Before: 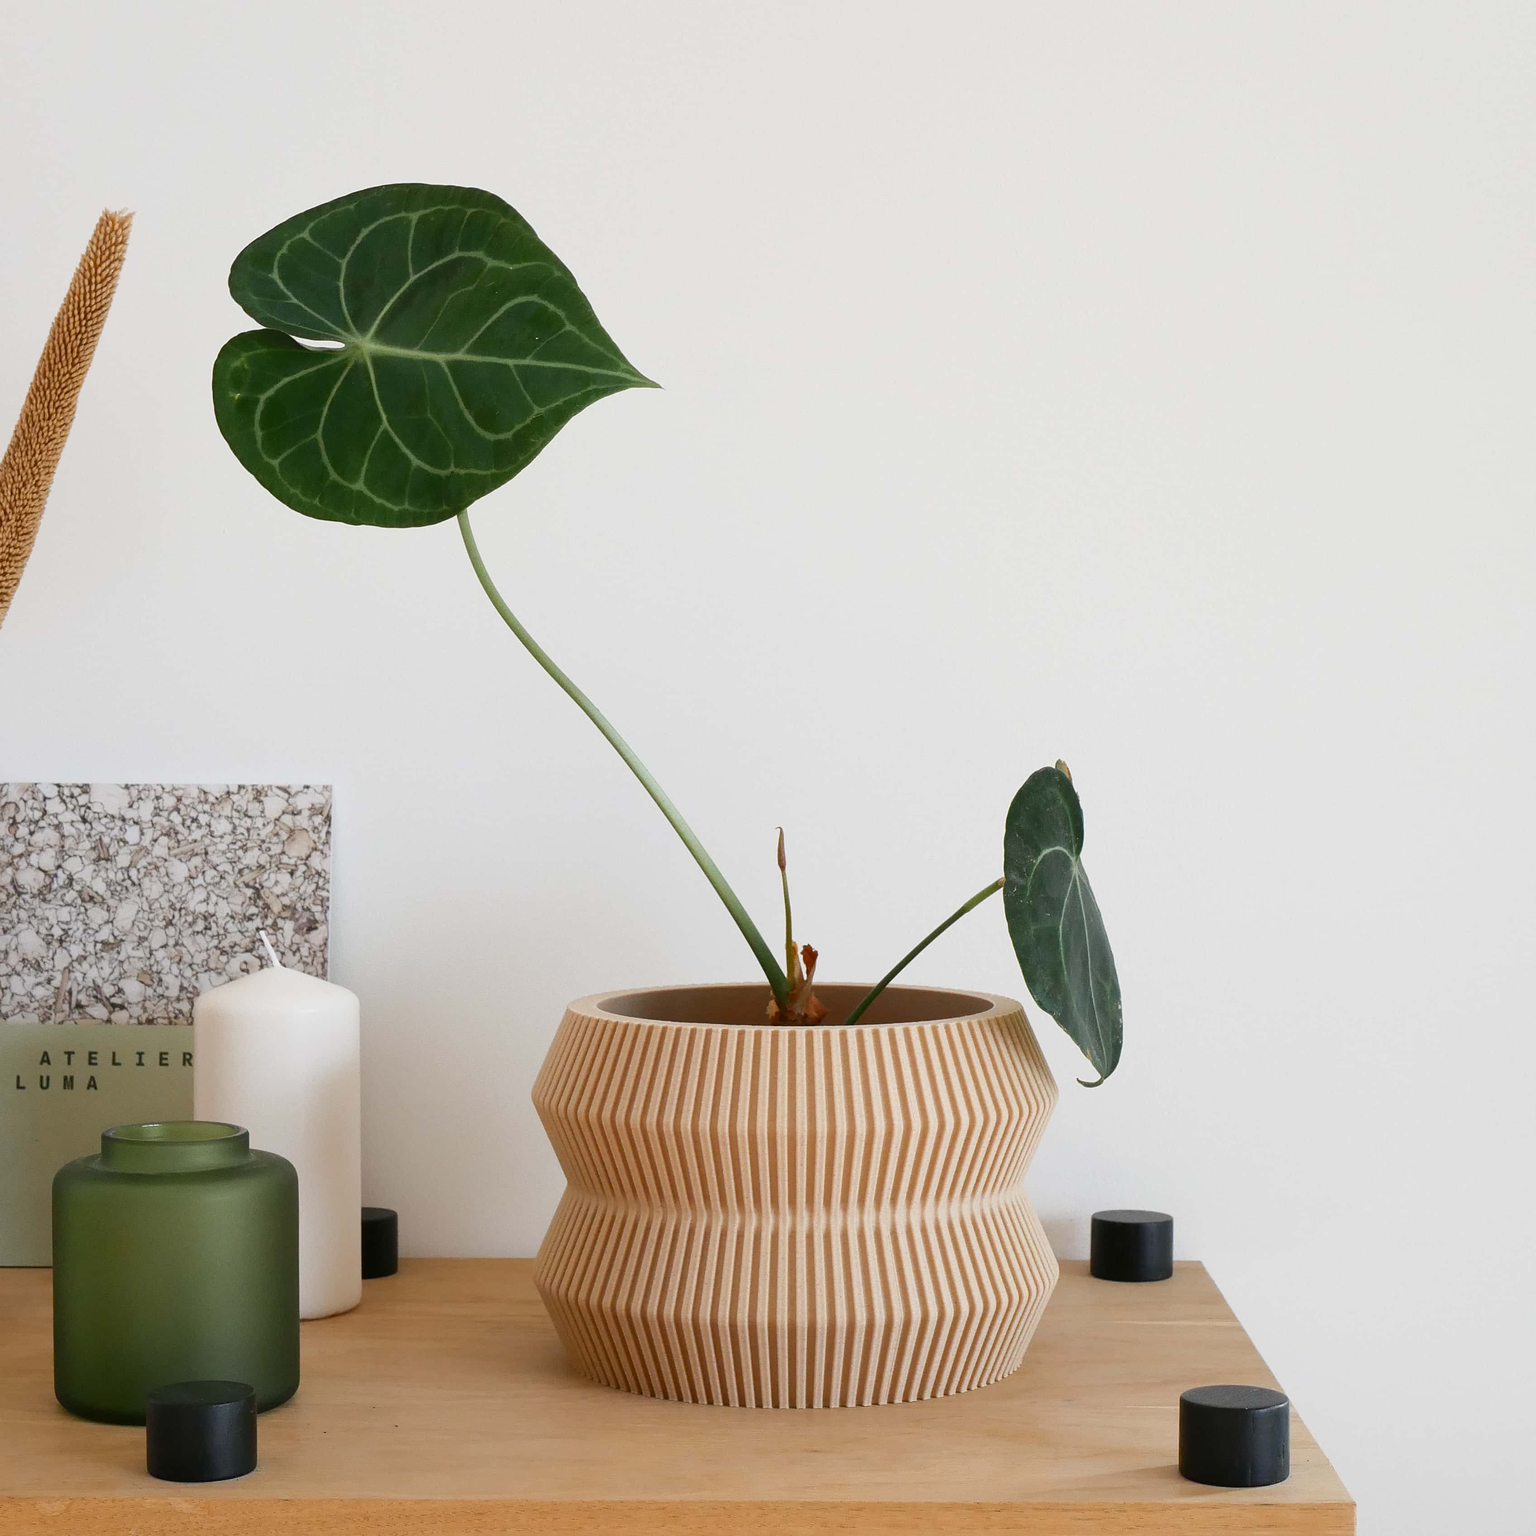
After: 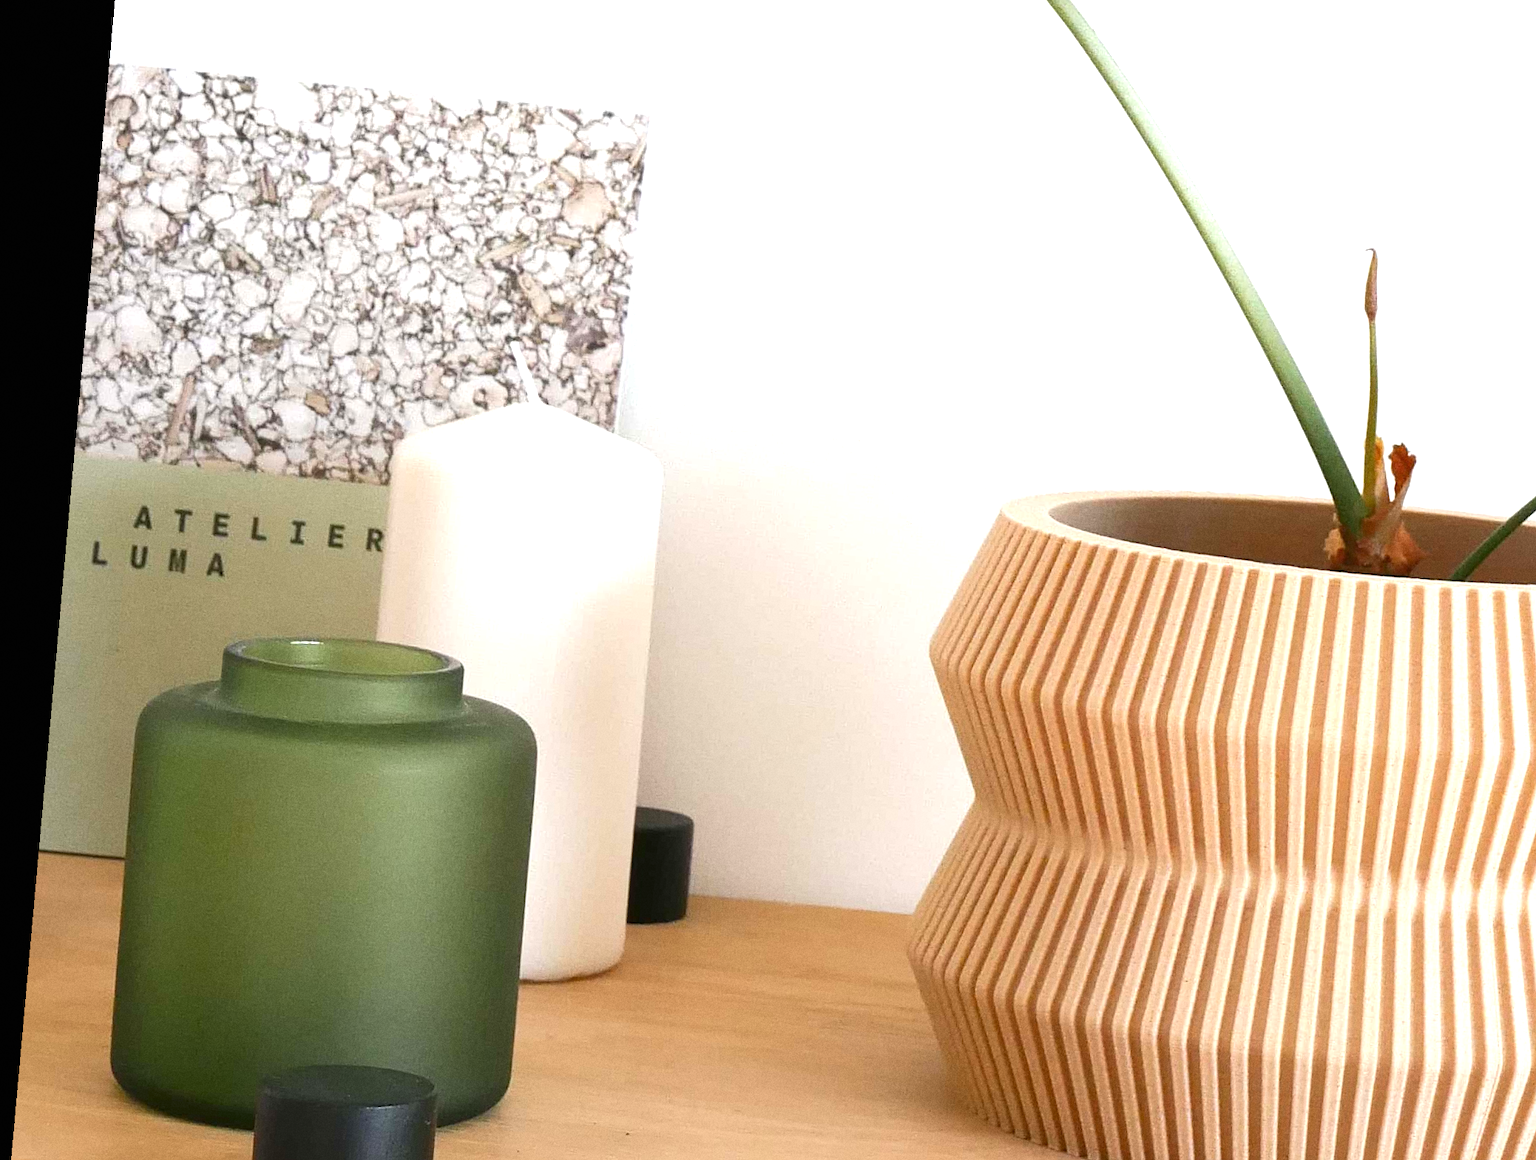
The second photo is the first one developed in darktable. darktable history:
exposure: black level correction 0, exposure 1 EV, compensate exposure bias true, compensate highlight preservation false
grain: coarseness 7.08 ISO, strength 21.67%, mid-tones bias 59.58%
crop: top 44.483%, right 43.593%, bottom 12.892%
rotate and perspective: rotation 5.12°, automatic cropping off
